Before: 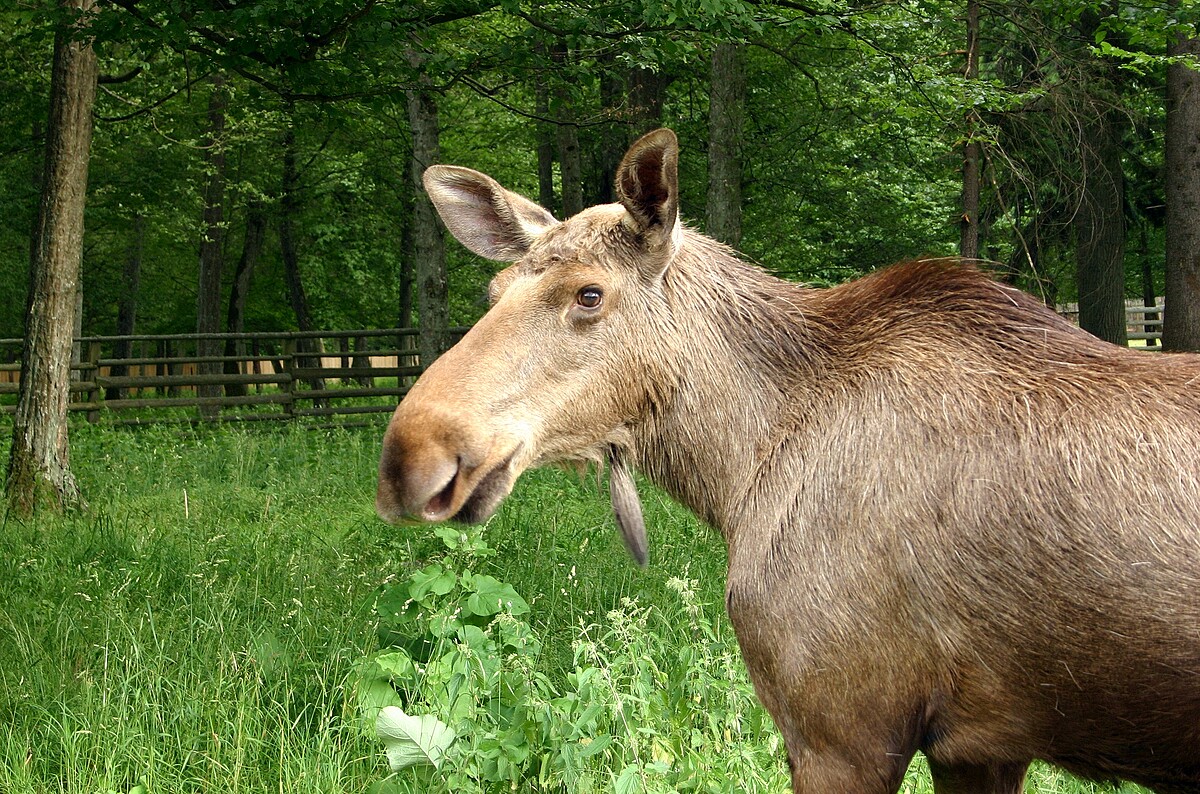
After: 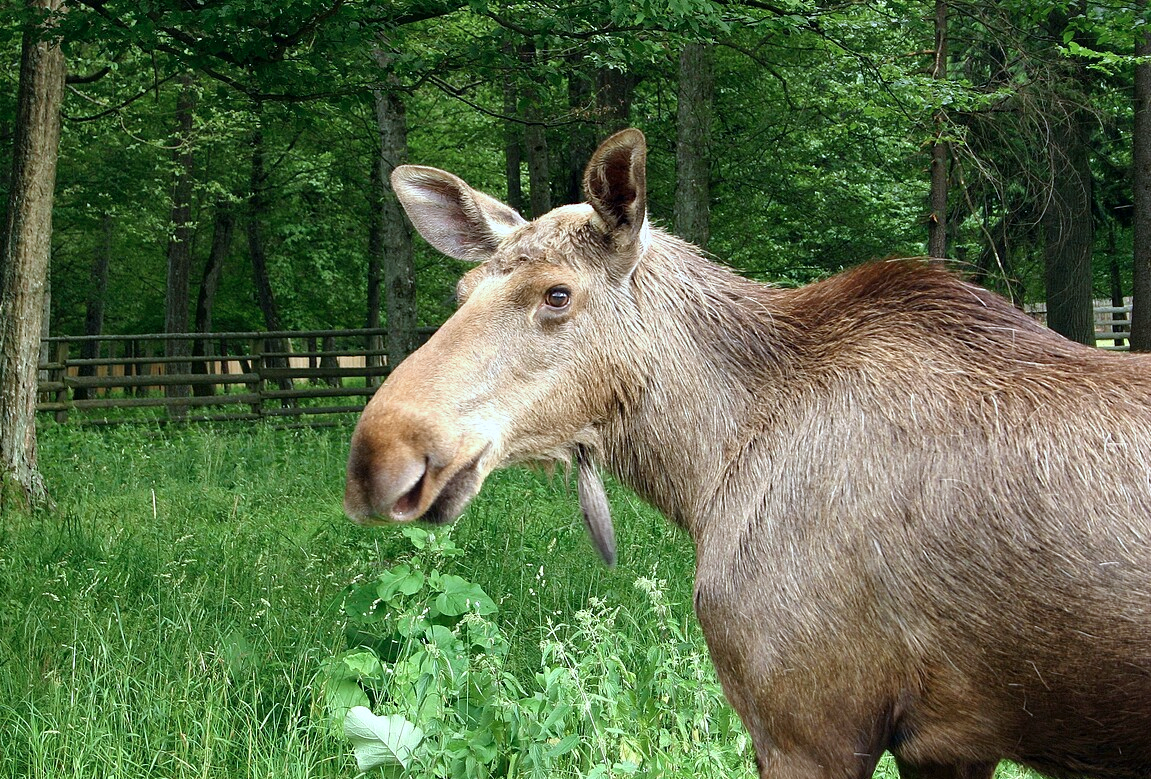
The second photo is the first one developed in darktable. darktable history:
crop and rotate: left 2.688%, right 1.325%, bottom 1.77%
shadows and highlights: shadows 37.28, highlights -27.06, soften with gaussian
color calibration: x 0.37, y 0.382, temperature 4319.4 K
